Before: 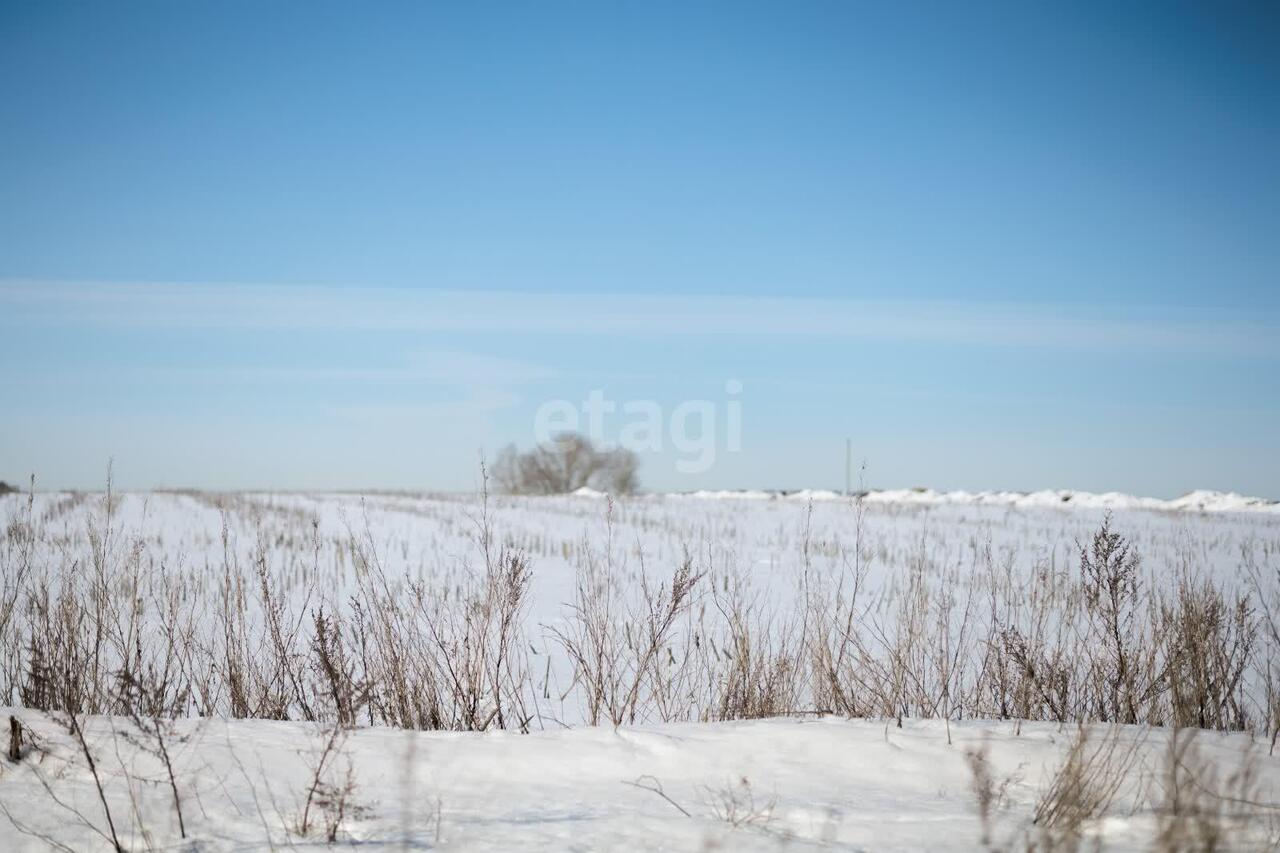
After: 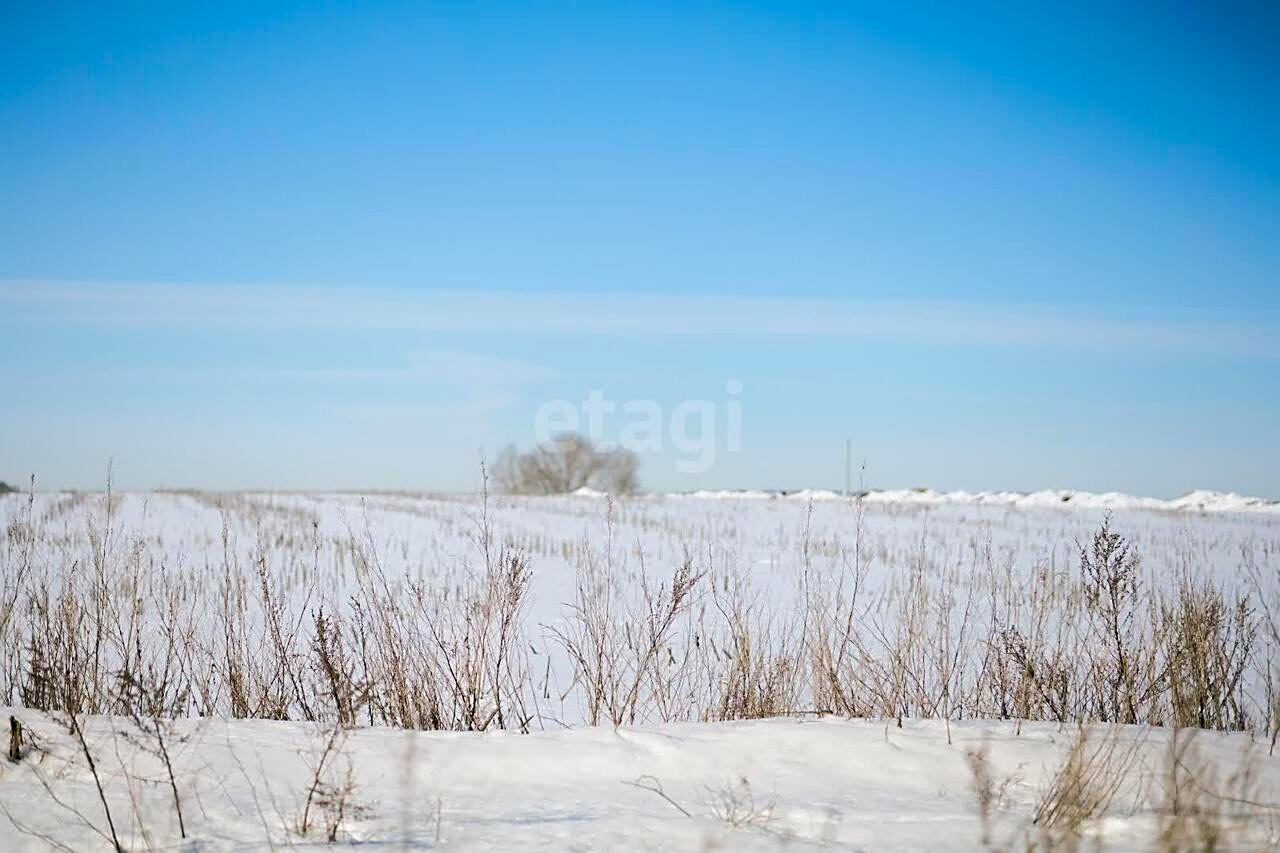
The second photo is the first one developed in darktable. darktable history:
color balance rgb: shadows lift › chroma 2.836%, shadows lift › hue 190°, power › chroma 0.3%, power › hue 23.41°, perceptual saturation grading › global saturation 20%, perceptual saturation grading › highlights -14.346%, perceptual saturation grading › shadows 49.302%, perceptual brilliance grading › mid-tones 10.073%, perceptual brilliance grading › shadows 15.348%, global vibrance 20%
sharpen: on, module defaults
base curve: curves: ch0 [(0, 0) (0.297, 0.298) (1, 1)], preserve colors none
